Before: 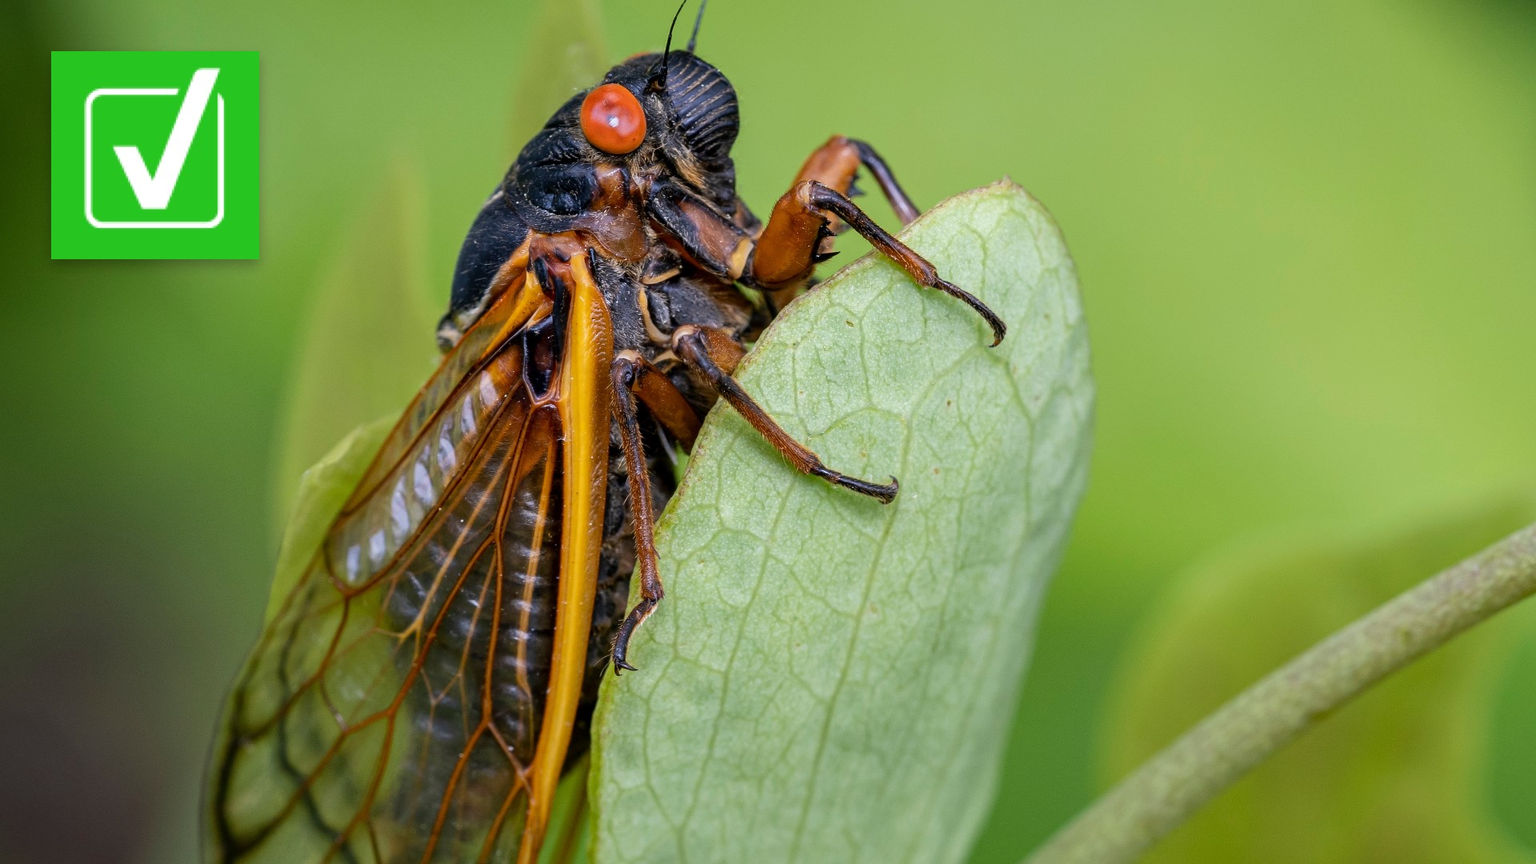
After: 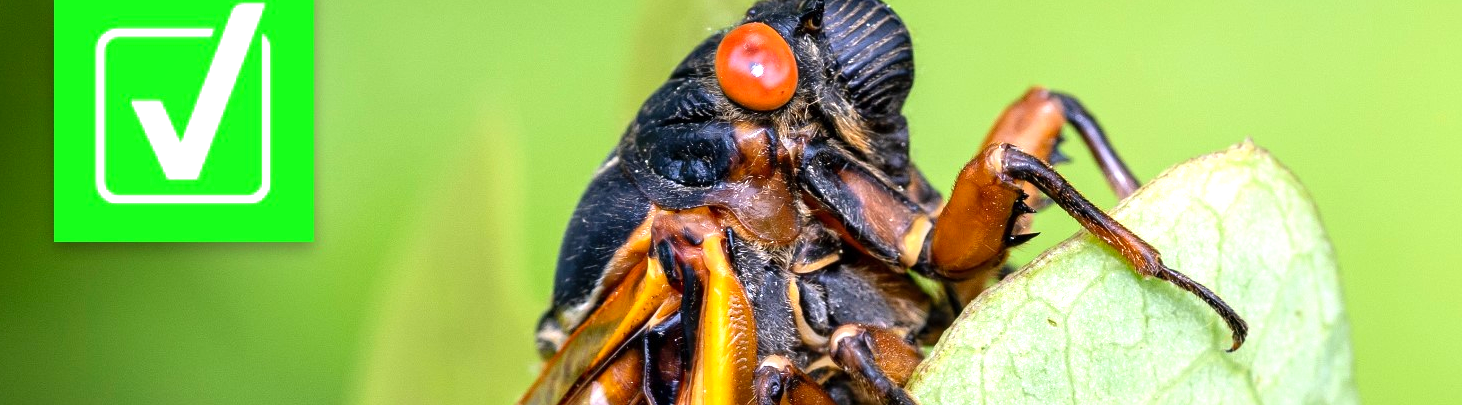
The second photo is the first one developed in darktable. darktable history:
tone equalizer: on, module defaults
crop: left 0.554%, top 7.648%, right 23.294%, bottom 54.259%
levels: black 0.071%, levels [0, 0.394, 0.787]
